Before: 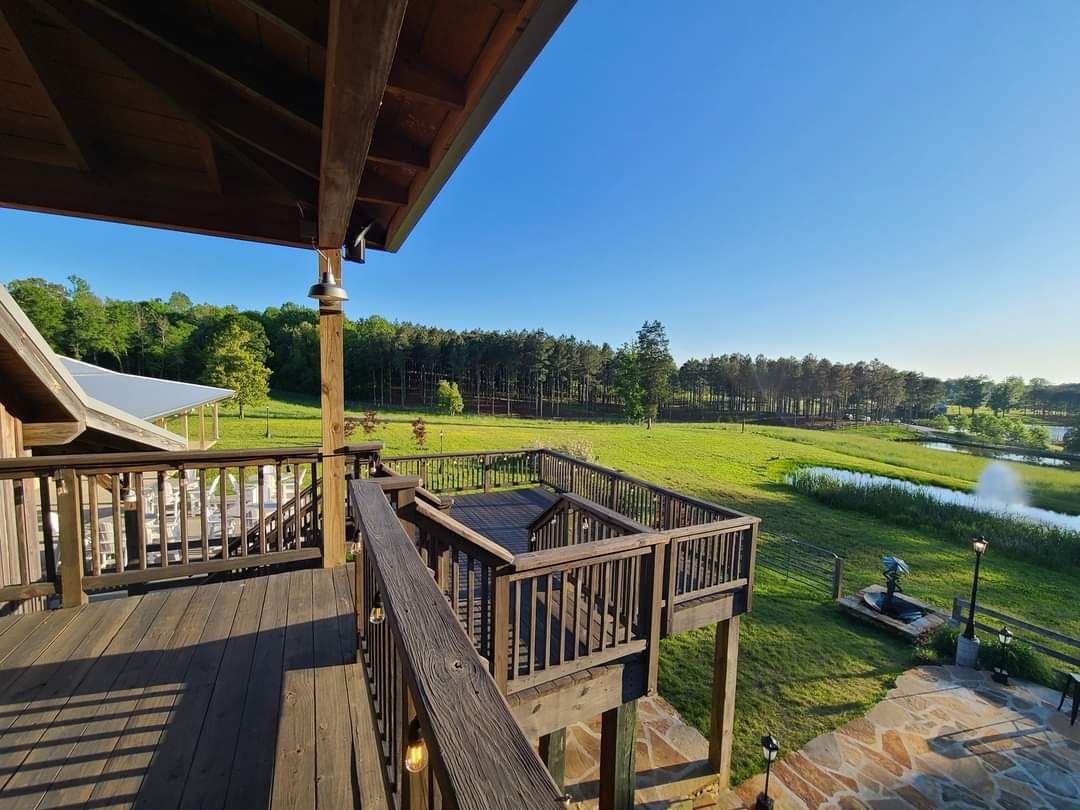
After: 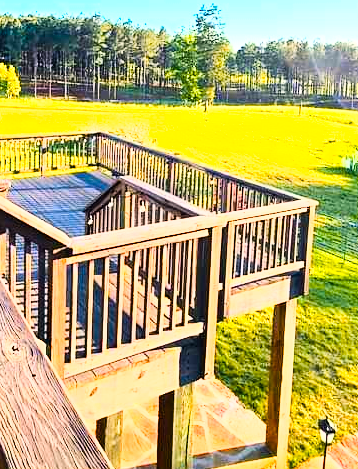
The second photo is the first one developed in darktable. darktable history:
base curve: curves: ch0 [(0, 0) (0.007, 0.004) (0.027, 0.03) (0.046, 0.07) (0.207, 0.54) (0.442, 0.872) (0.673, 0.972) (1, 1)]
exposure: exposure 1.23 EV, compensate exposure bias true, compensate highlight preservation false
color zones: curves: ch1 [(0.239, 0.552) (0.75, 0.5)]; ch2 [(0.25, 0.462) (0.749, 0.457)]
color balance rgb: shadows lift › chroma 0.774%, shadows lift › hue 111.74°, highlights gain › chroma 1.683%, highlights gain › hue 56.56°, perceptual saturation grading › global saturation 20%, perceptual saturation grading › highlights -25.141%, perceptual saturation grading › shadows 24.734%, global vibrance 34.339%
crop: left 41.089%, top 39.236%, right 25.694%, bottom 2.799%
